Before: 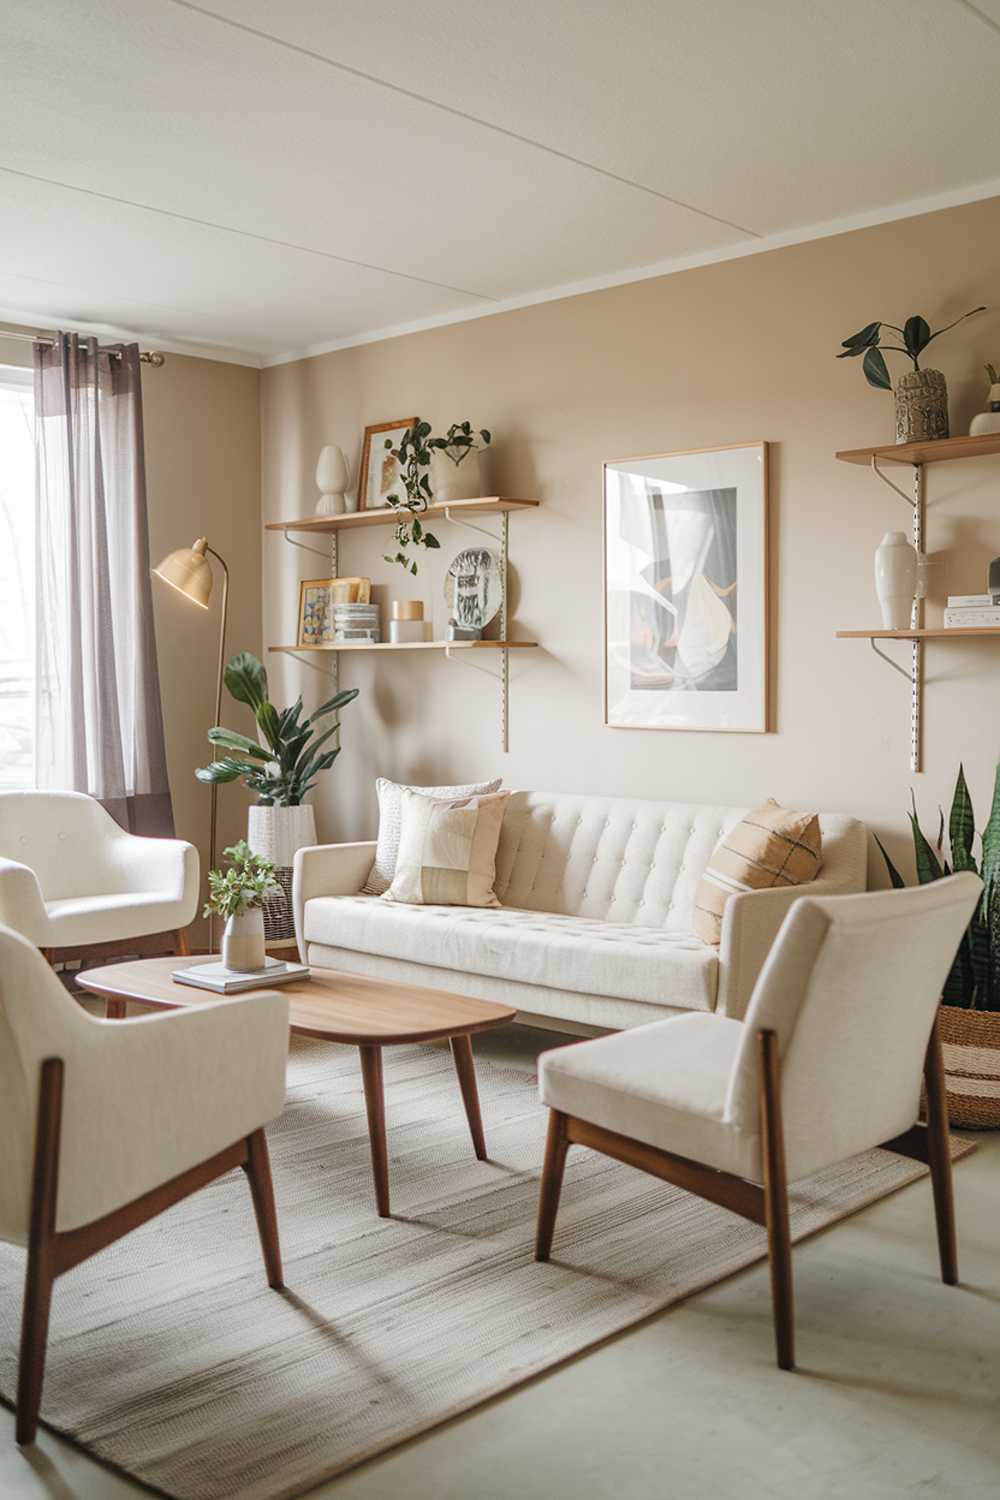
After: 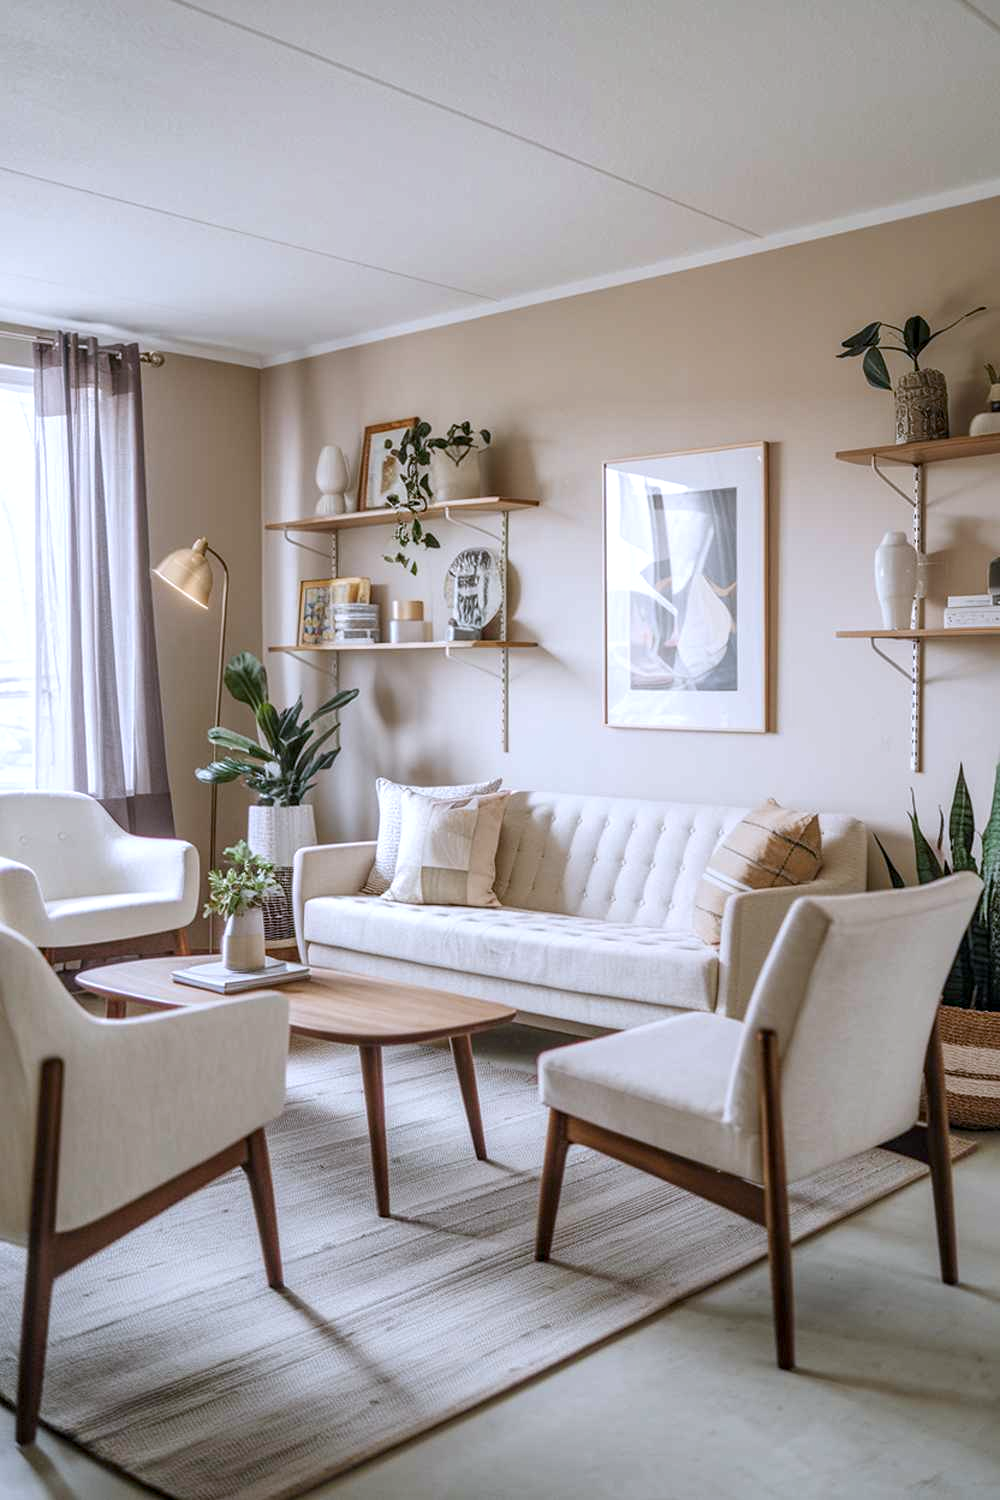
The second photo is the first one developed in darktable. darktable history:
local contrast: detail 130%
white balance: red 0.967, blue 1.119, emerald 0.756
